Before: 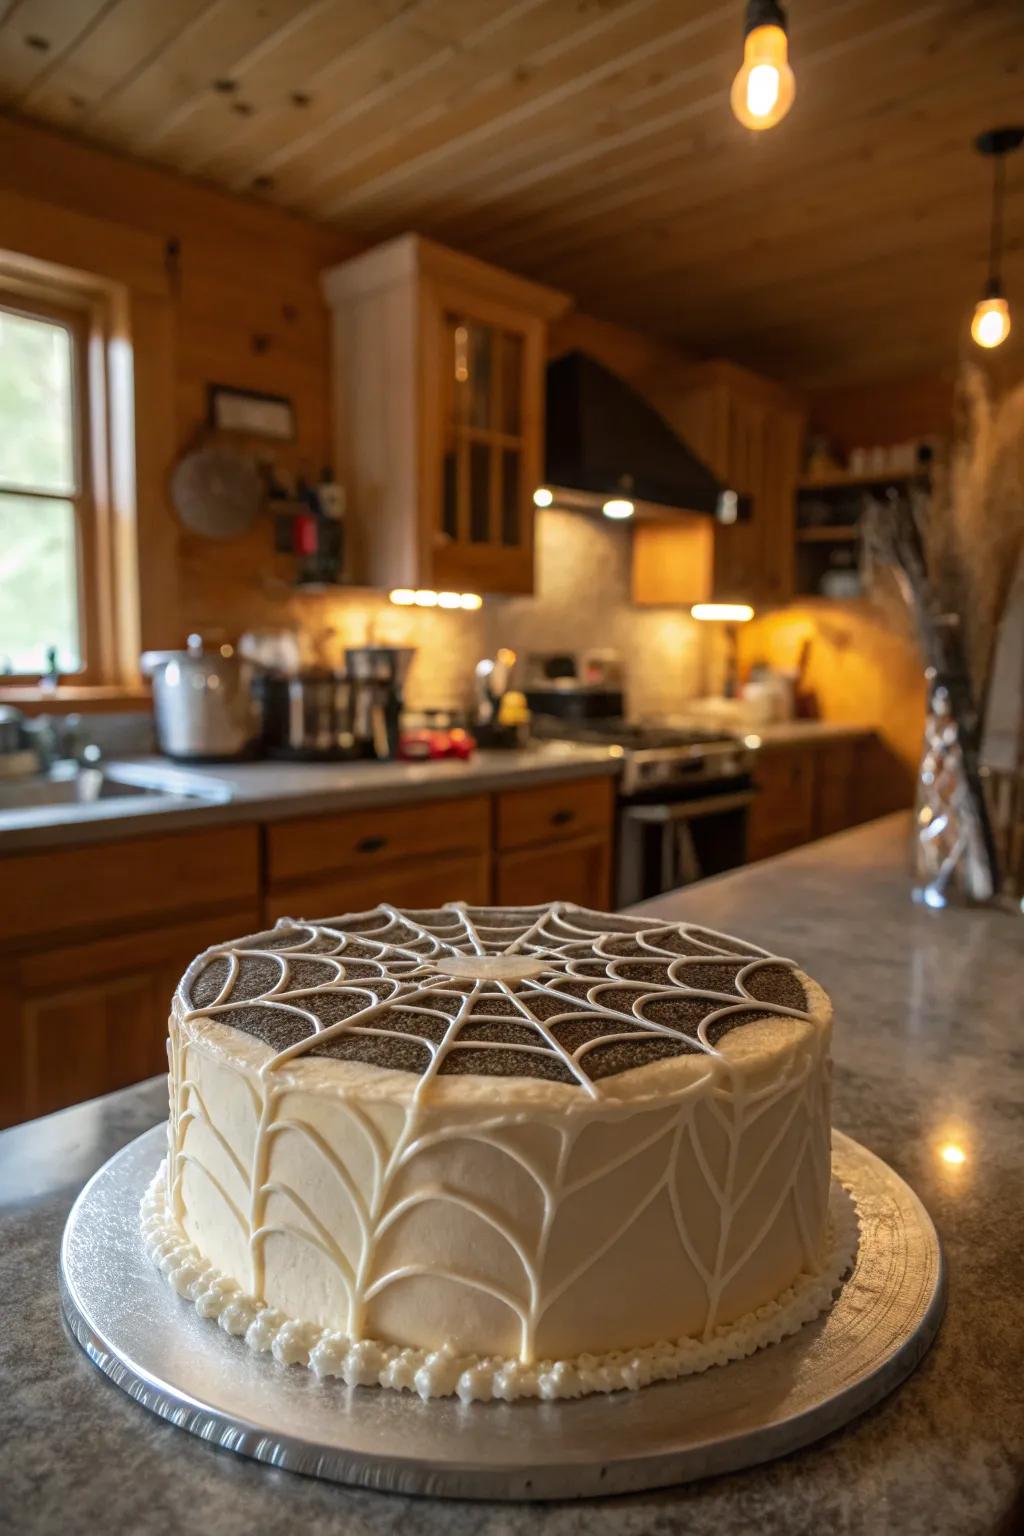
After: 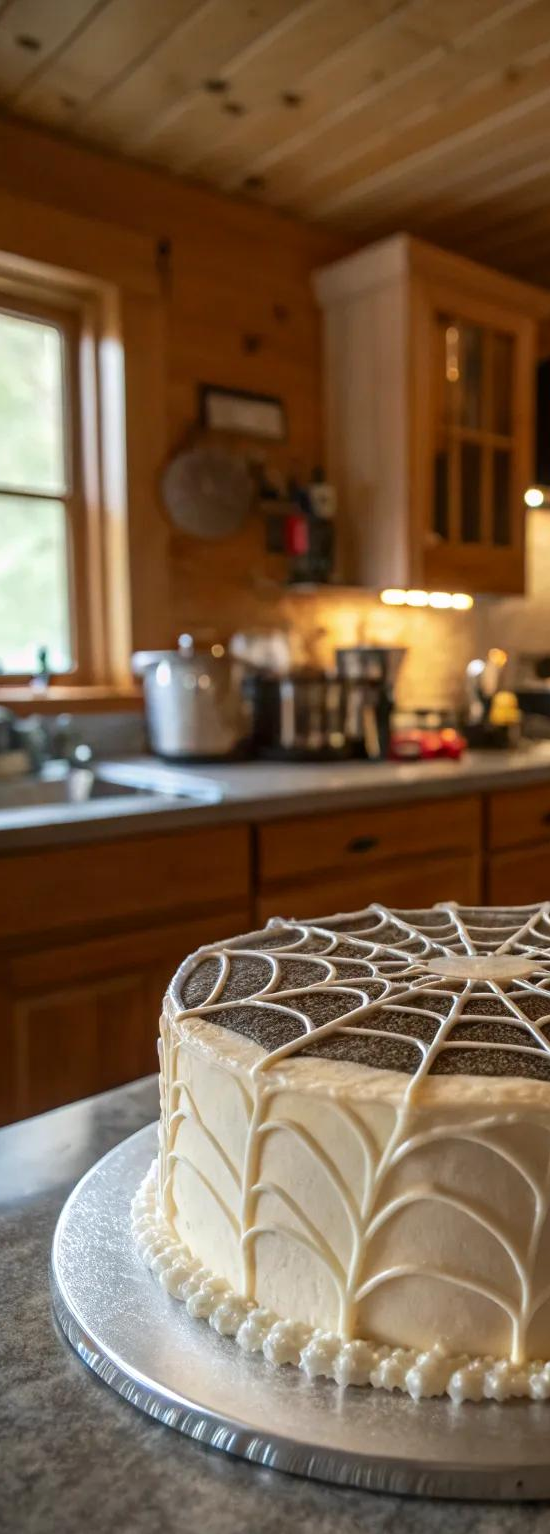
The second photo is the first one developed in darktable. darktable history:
contrast brightness saturation: contrast 0.072
crop: left 0.881%, right 45.338%, bottom 0.083%
